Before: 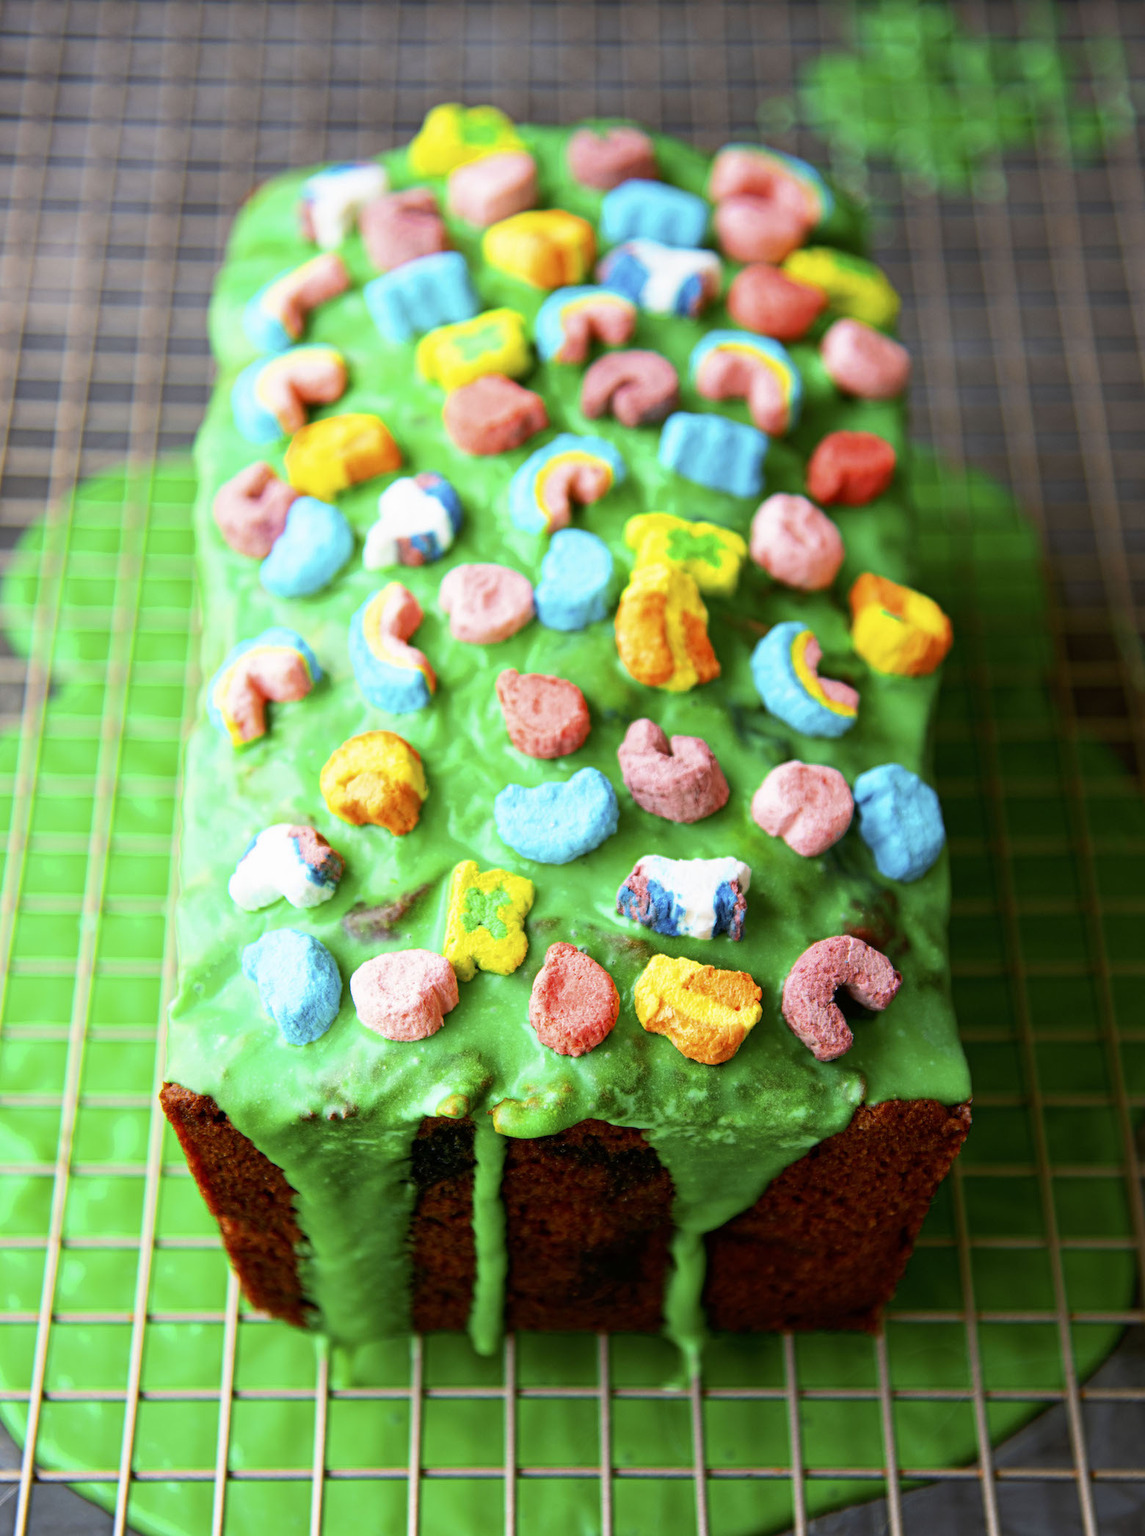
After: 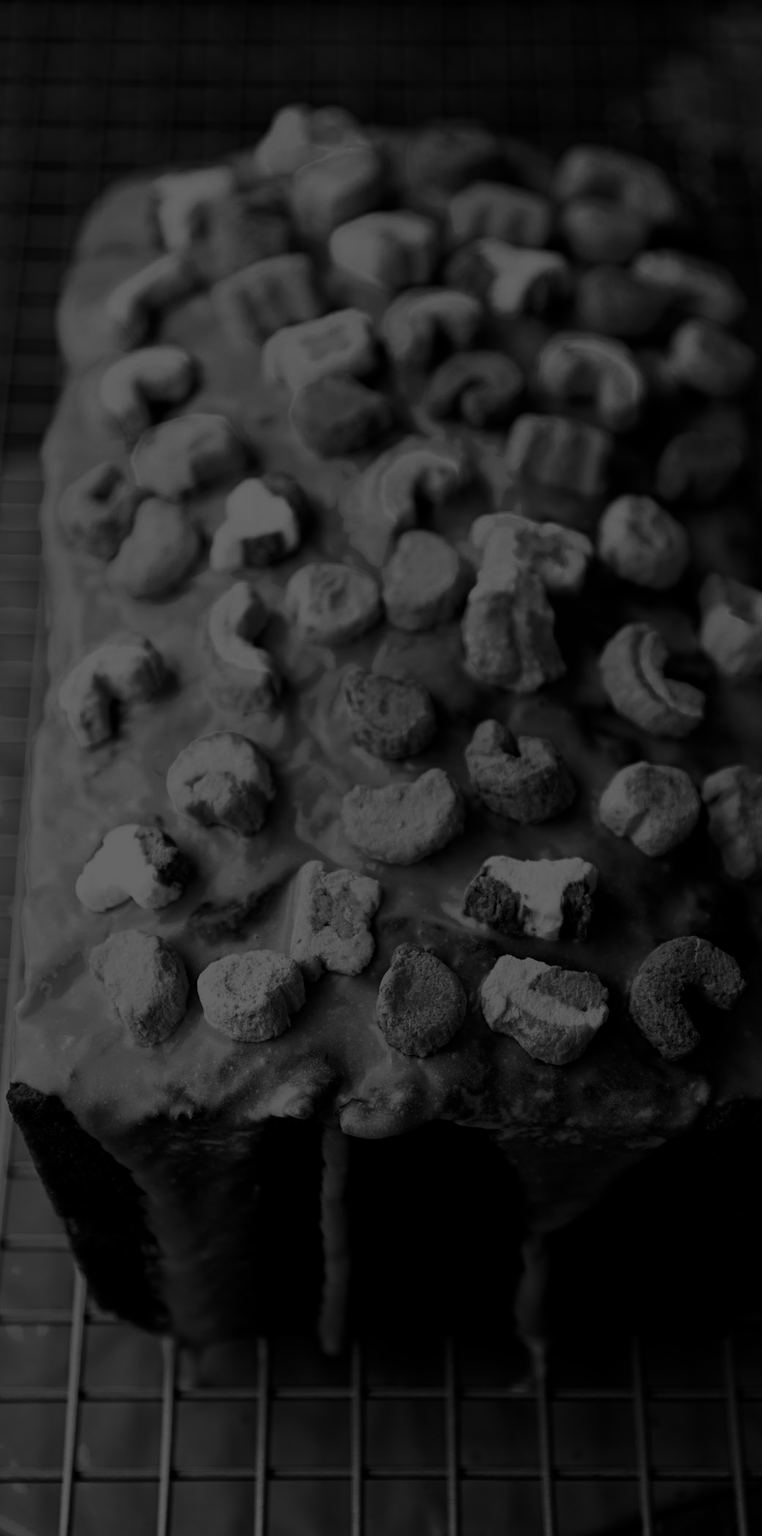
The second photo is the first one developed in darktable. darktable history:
contrast brightness saturation: contrast 0.02, brightness -1, saturation -1
crop and rotate: left 13.409%, right 19.924%
exposure: exposure -1 EV, compensate highlight preservation false
